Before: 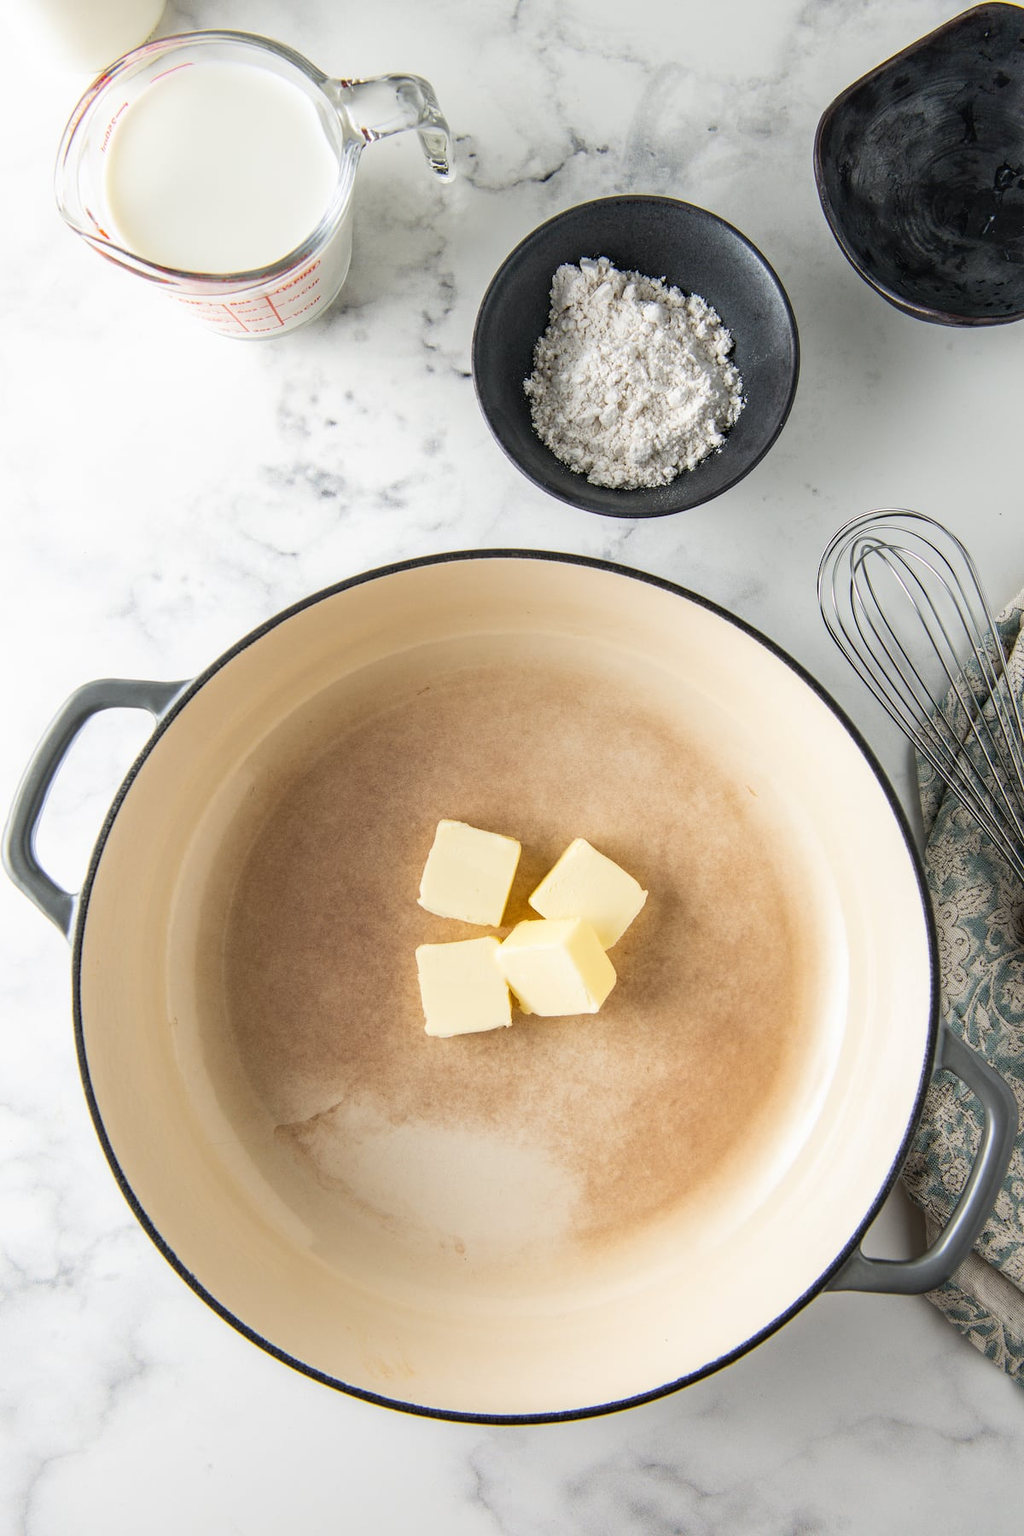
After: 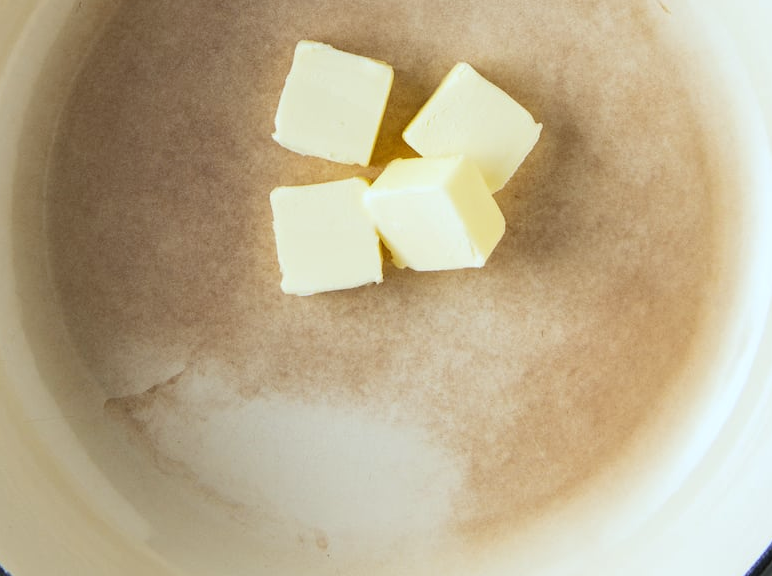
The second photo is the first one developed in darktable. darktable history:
crop: left 18.091%, top 51.13%, right 17.525%, bottom 16.85%
white balance: red 0.925, blue 1.046
